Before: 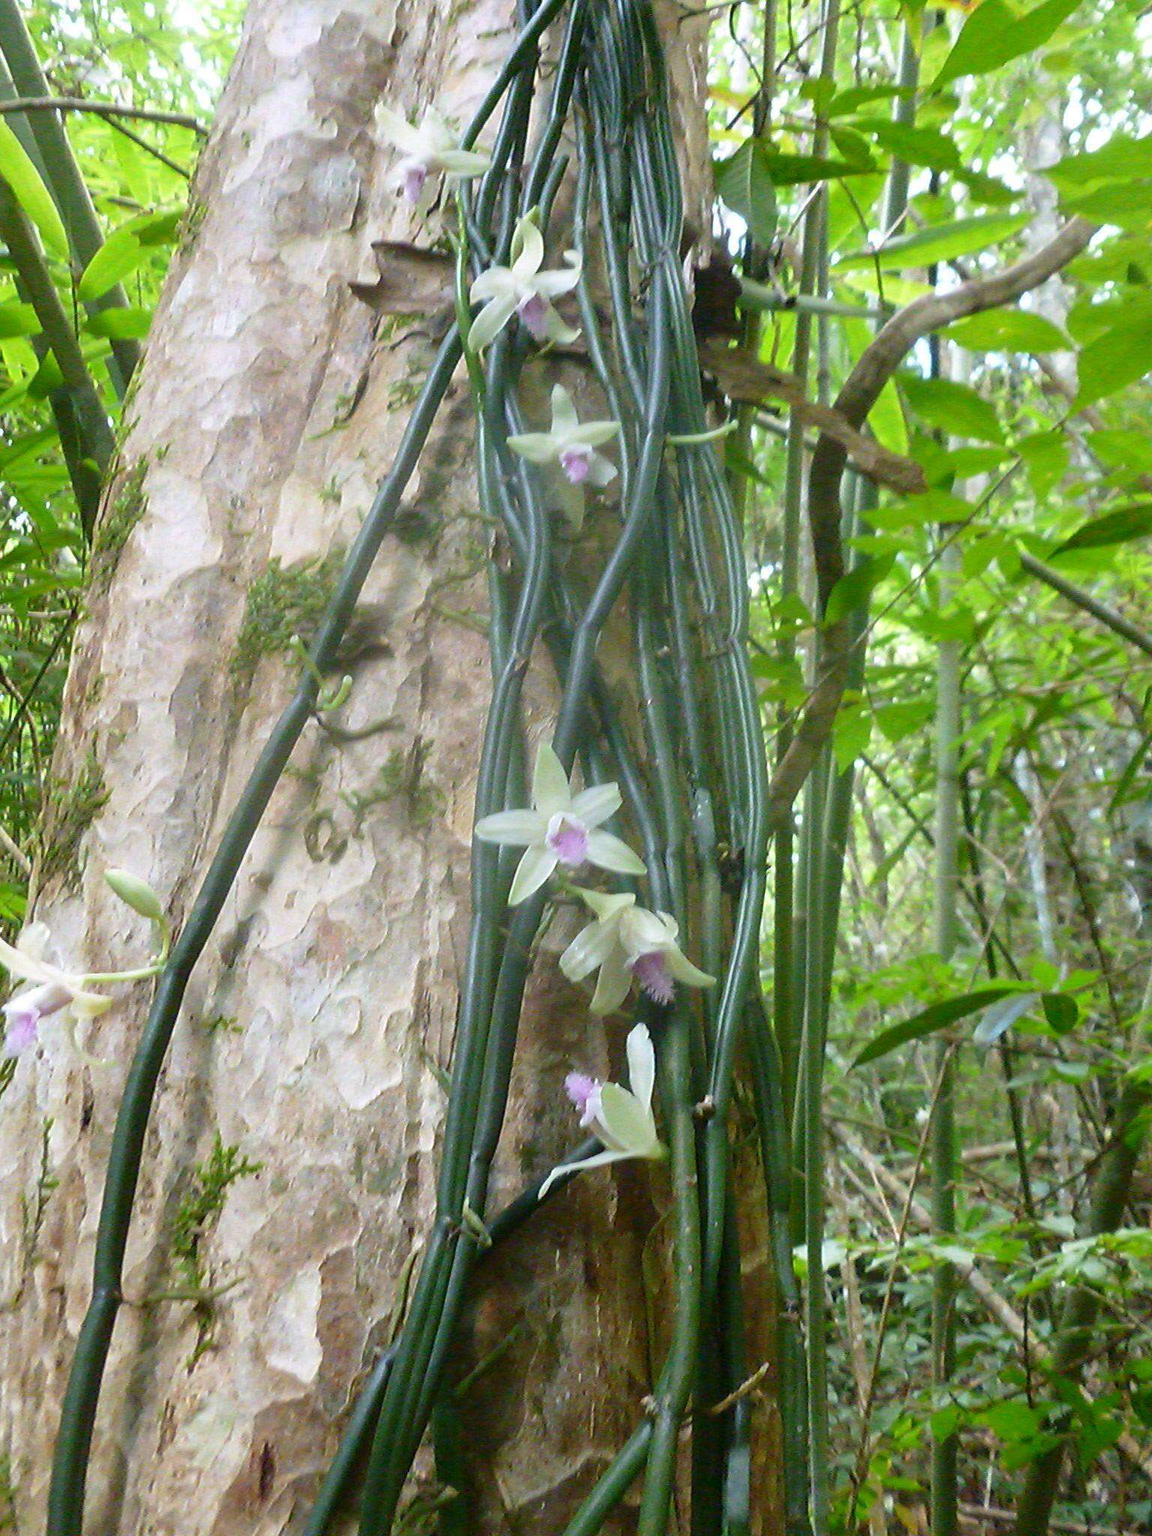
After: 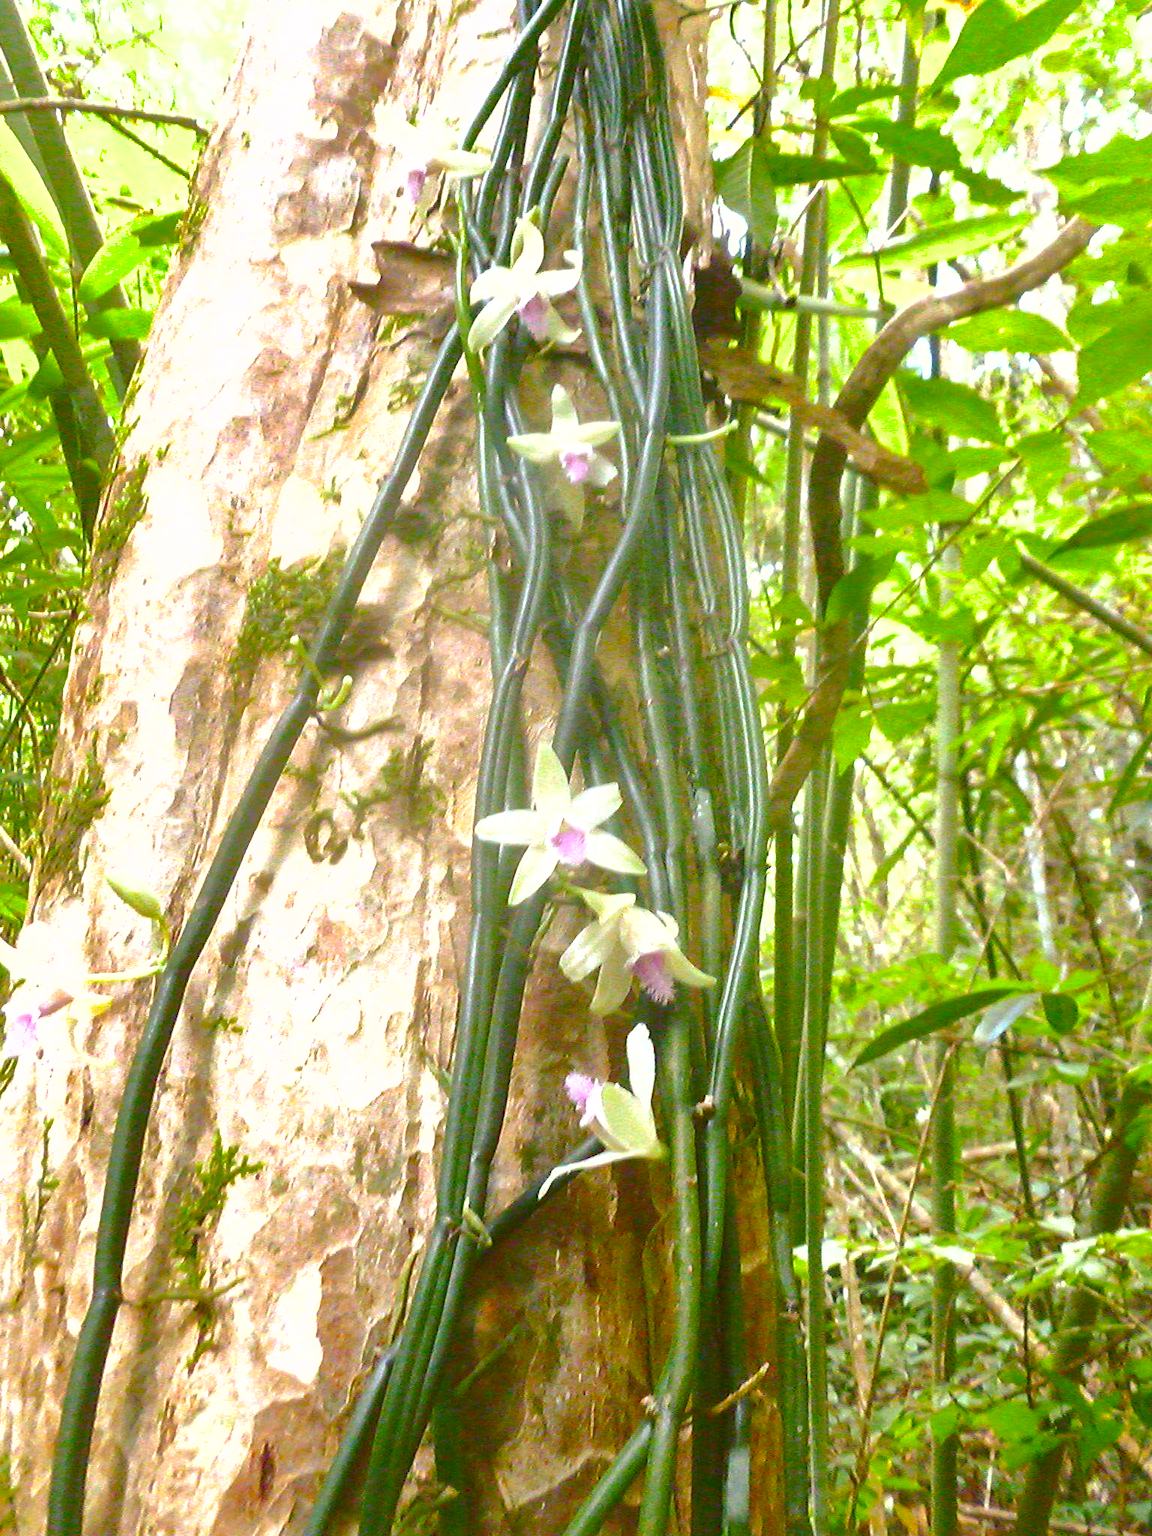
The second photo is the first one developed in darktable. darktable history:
exposure: black level correction 0.001, exposure 0.955 EV, compensate exposure bias true, compensate highlight preservation false
shadows and highlights: on, module defaults
color correction: highlights a* -0.482, highlights b* 0.161, shadows a* 4.66, shadows b* 20.72
color balance rgb: shadows lift › chroma 2%, shadows lift › hue 247.2°, power › chroma 0.3%, power › hue 25.2°, highlights gain › chroma 3%, highlights gain › hue 60°, global offset › luminance 0.75%, perceptual saturation grading › global saturation 20%, perceptual saturation grading › highlights -20%, perceptual saturation grading › shadows 30%, global vibrance 20%
